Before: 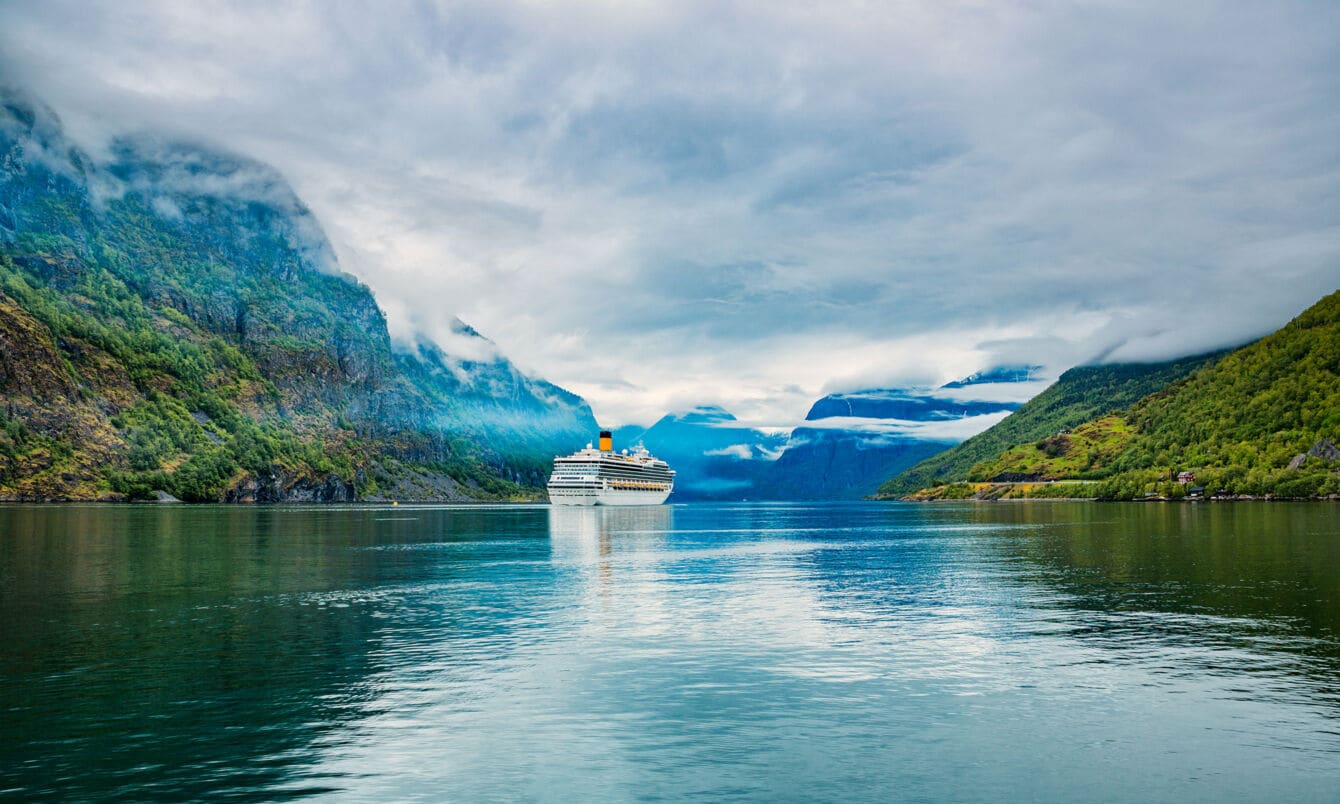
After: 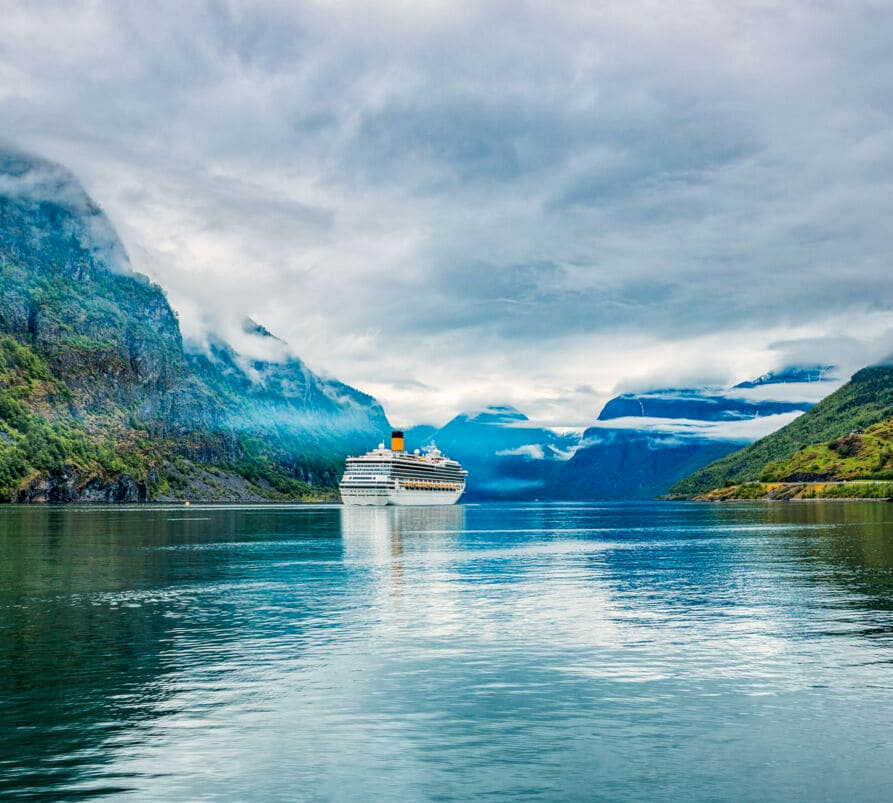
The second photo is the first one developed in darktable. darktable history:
crop and rotate: left 15.559%, right 17.76%
local contrast: on, module defaults
